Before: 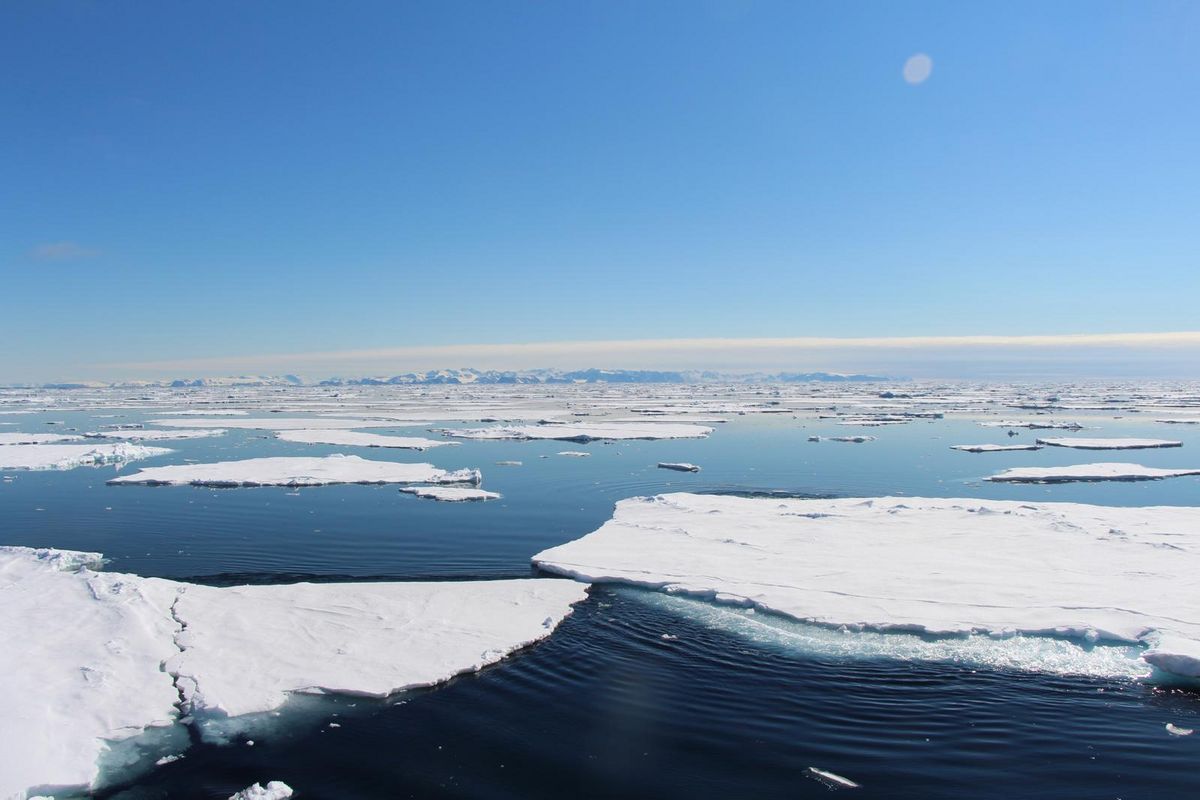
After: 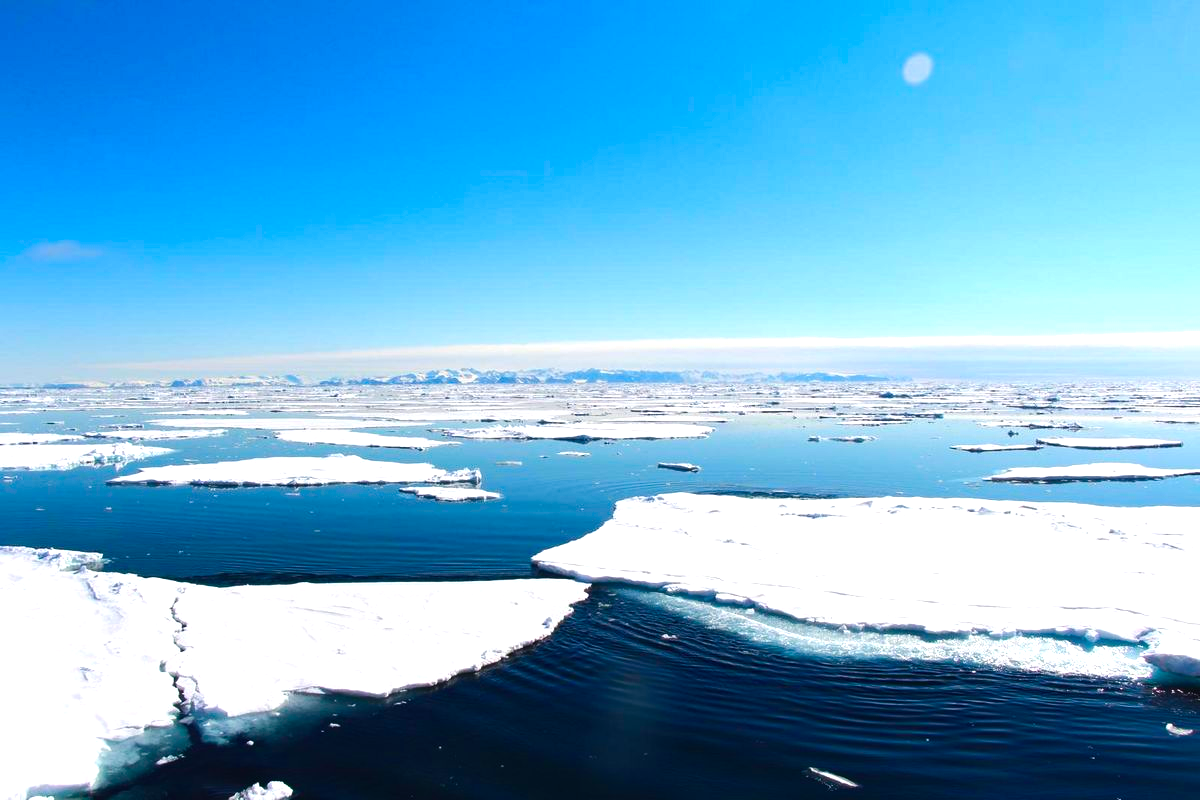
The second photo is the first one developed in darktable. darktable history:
color balance rgb: global offset › luminance 0.25%, linear chroma grading › global chroma 22.869%, perceptual saturation grading › global saturation 20%, perceptual saturation grading › highlights -25.403%, perceptual saturation grading › shadows 49.606%, perceptual brilliance grading › highlights 20.189%, perceptual brilliance grading › mid-tones 19.769%, perceptual brilliance grading › shadows -20.41%, global vibrance 14.609%
